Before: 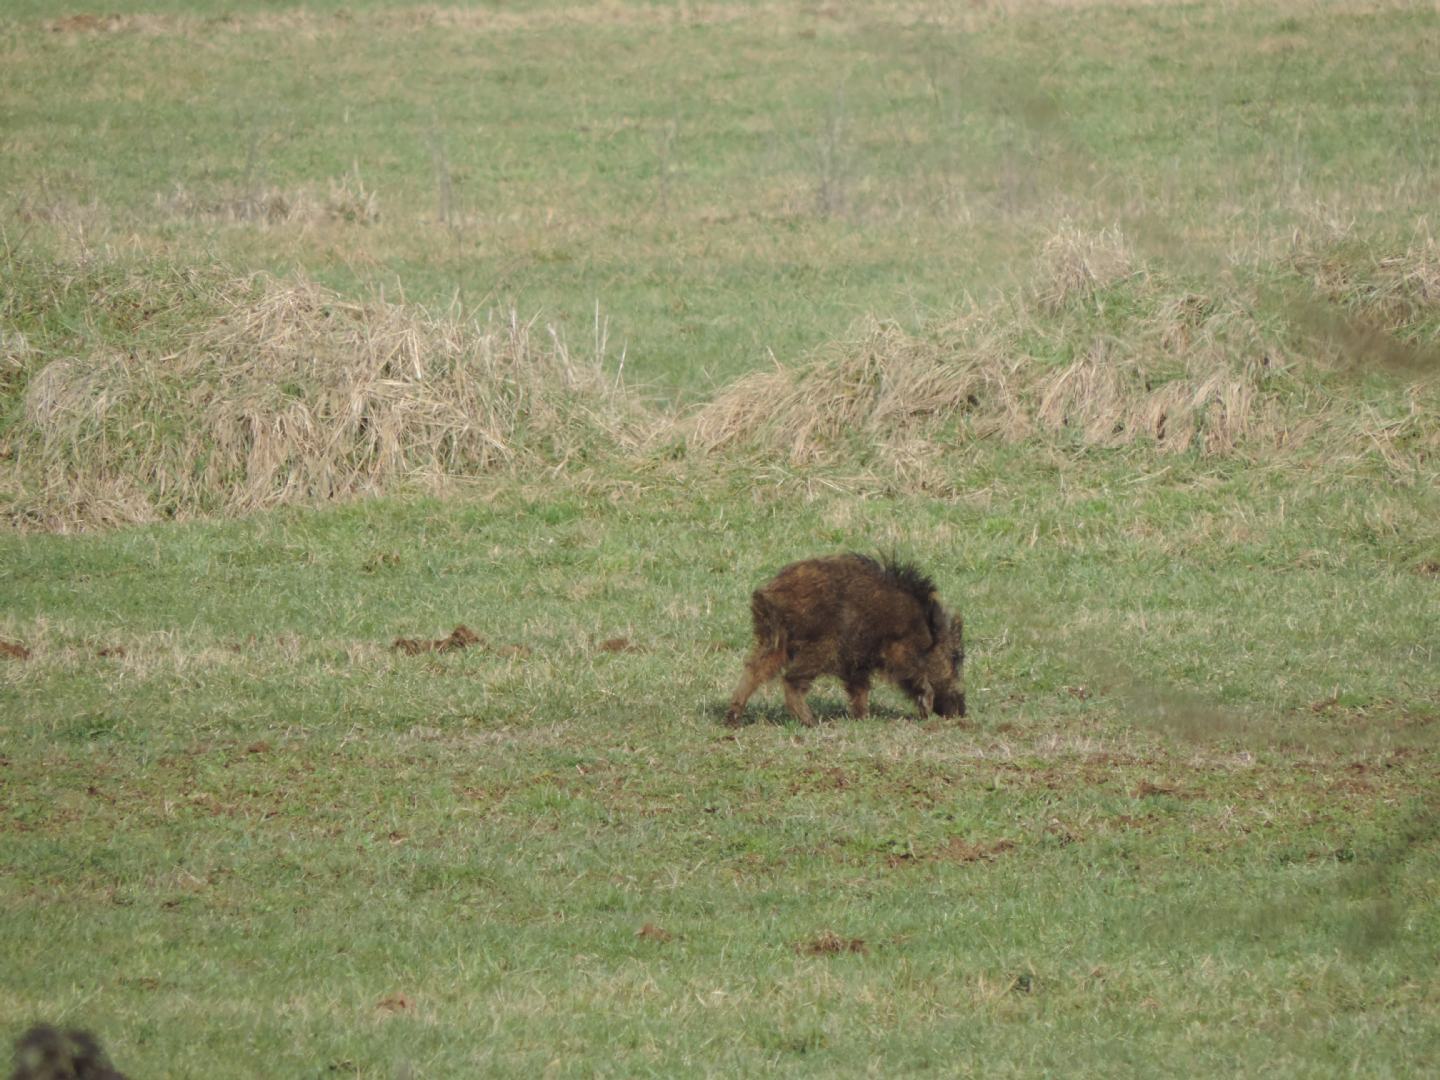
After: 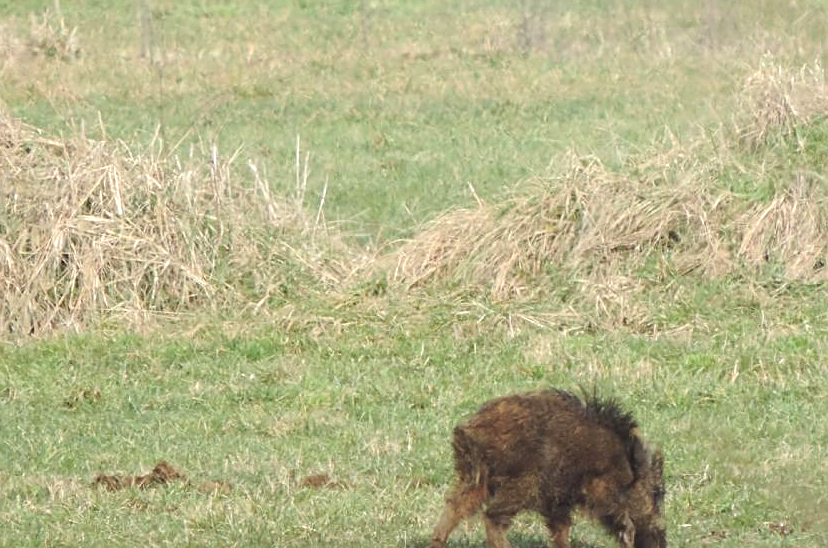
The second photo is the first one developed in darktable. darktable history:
sharpen: amount 0.495
crop: left 20.816%, top 15.258%, right 21.655%, bottom 33.975%
exposure: black level correction -0.002, exposure 0.54 EV, compensate highlight preservation false
